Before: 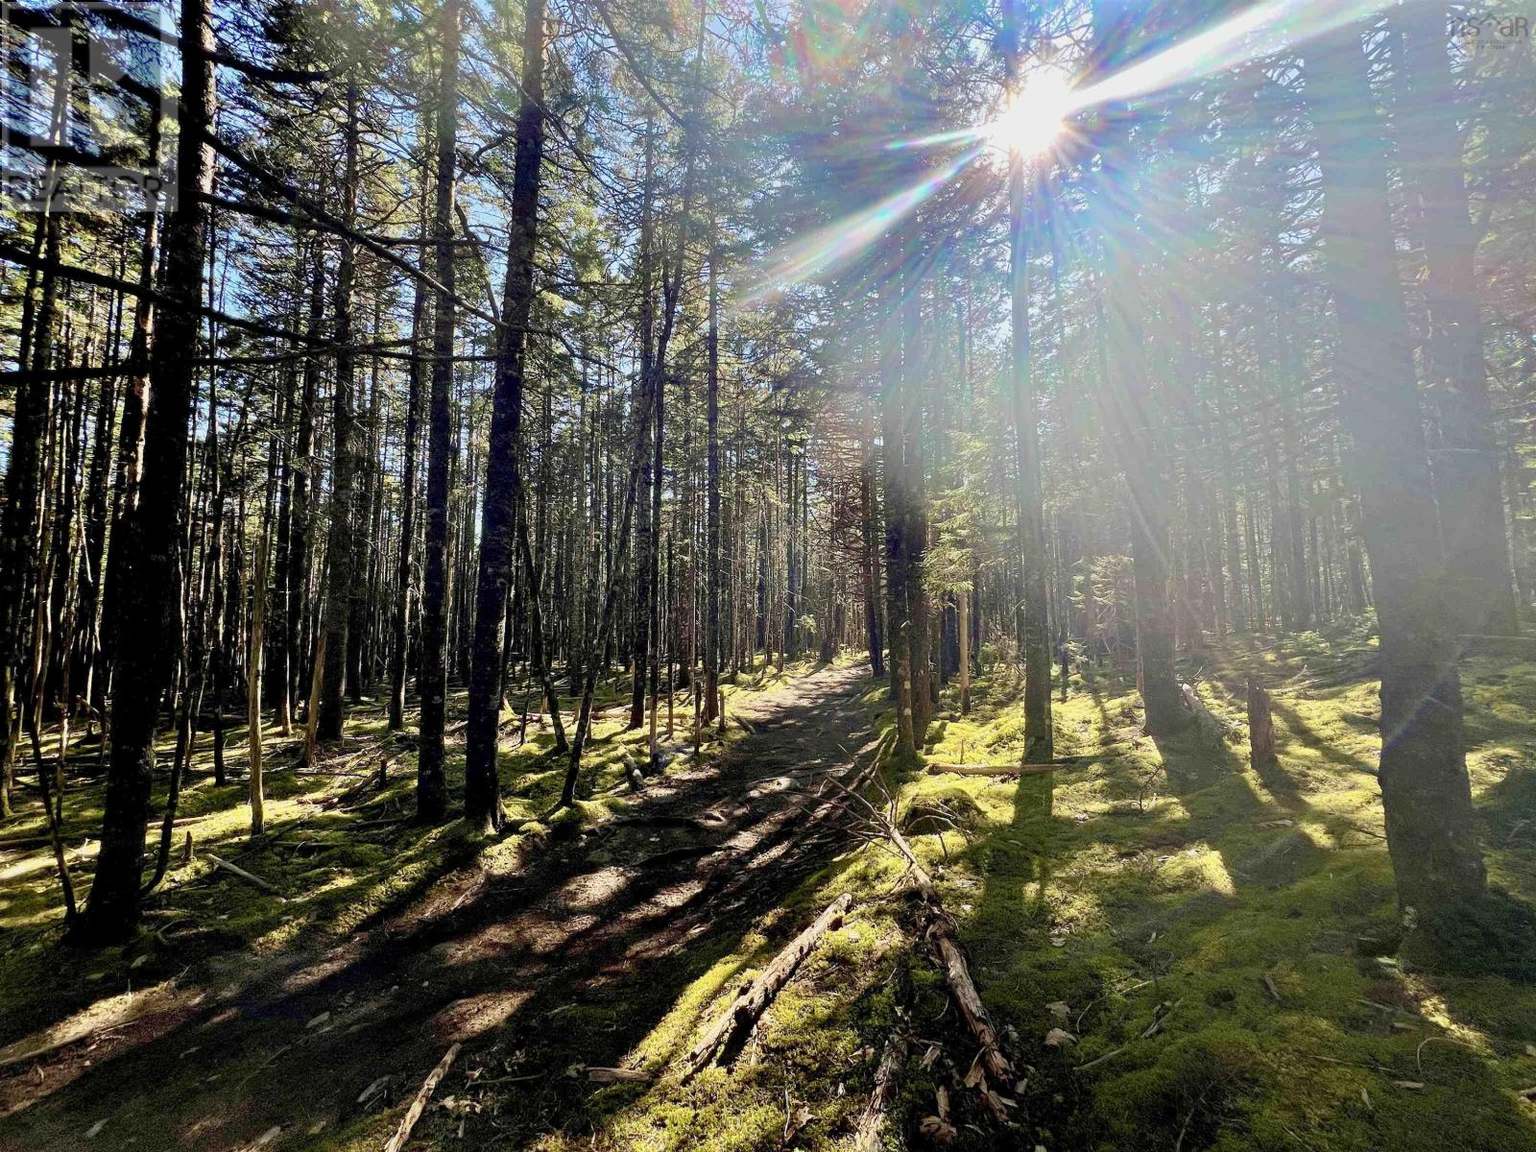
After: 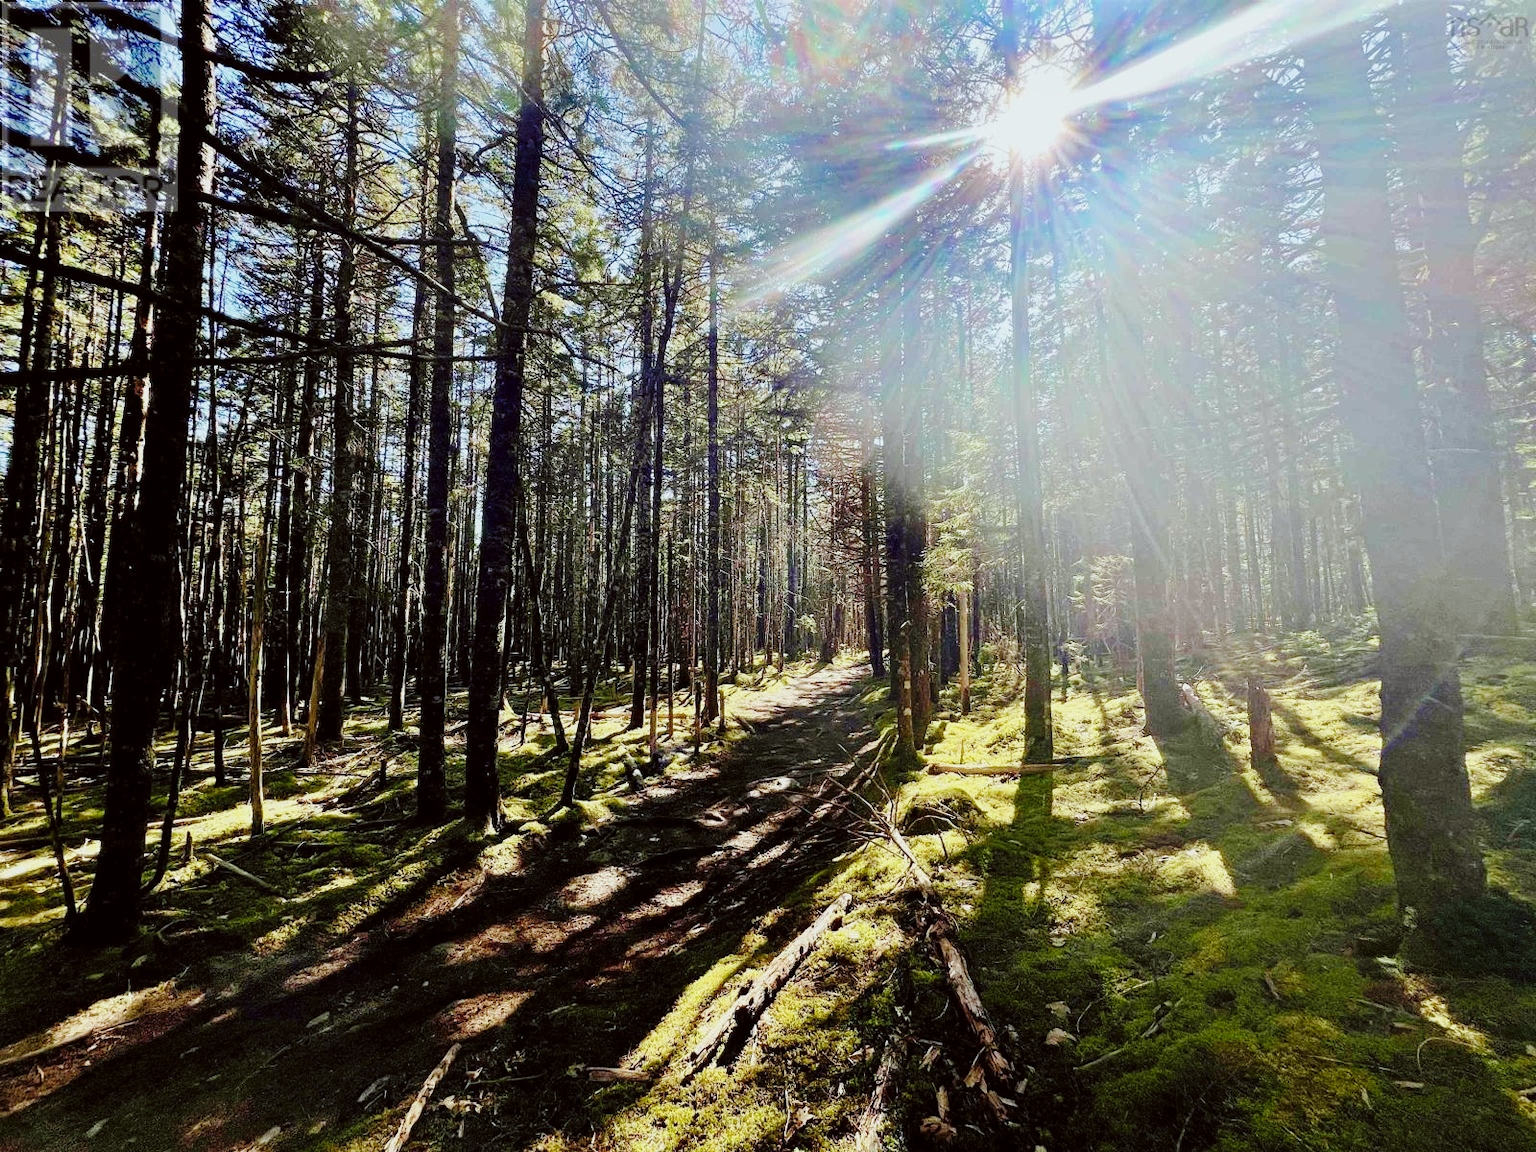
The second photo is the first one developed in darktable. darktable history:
shadows and highlights: shadows 25.66, white point adjustment -3.08, highlights -30.19
base curve: curves: ch0 [(0, 0) (0.036, 0.025) (0.121, 0.166) (0.206, 0.329) (0.605, 0.79) (1, 1)], preserve colors none
color correction: highlights a* -2.79, highlights b* -2.16, shadows a* 2.24, shadows b* 2.94
